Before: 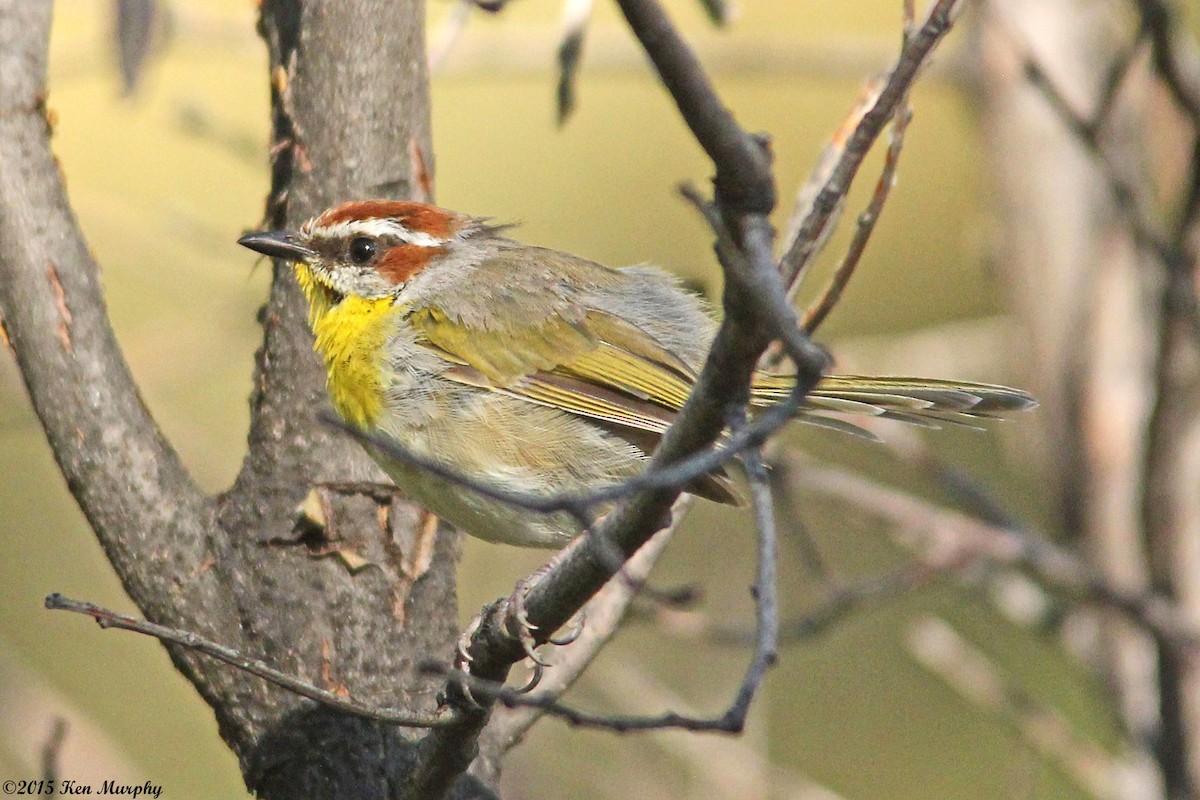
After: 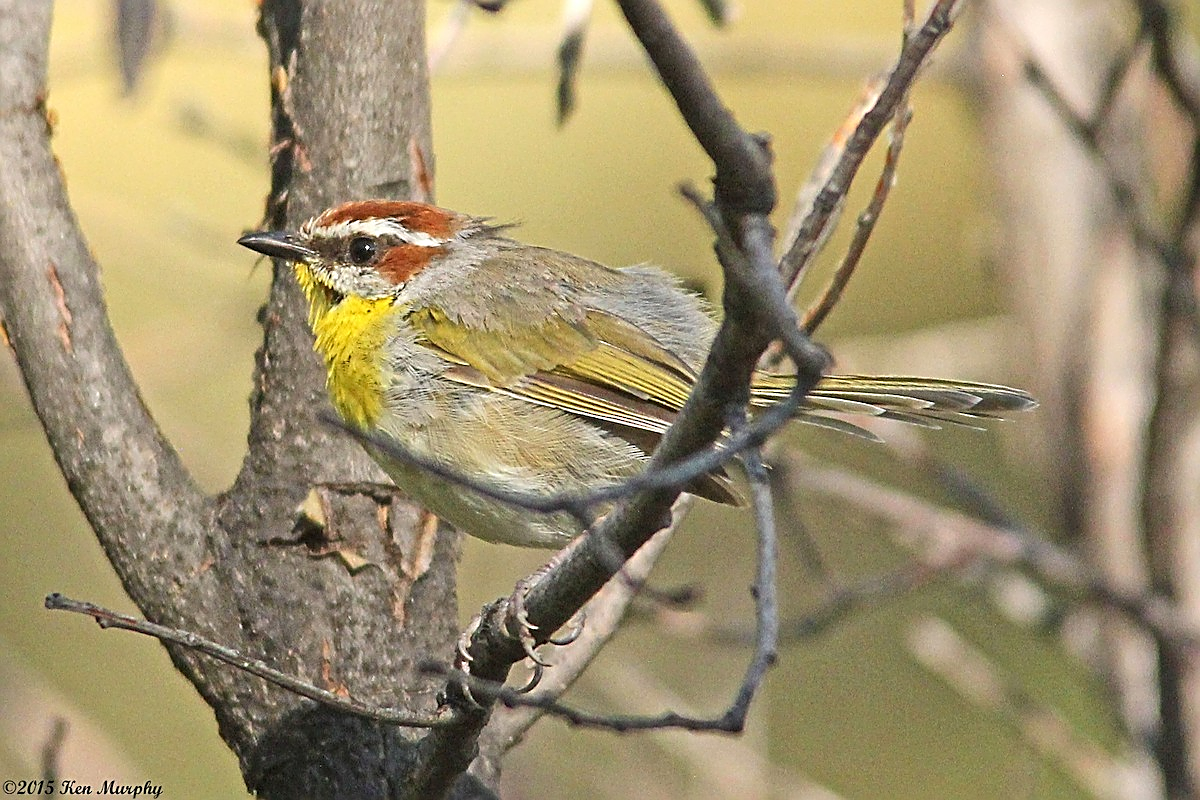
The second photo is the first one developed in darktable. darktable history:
sharpen: amount 0.894
